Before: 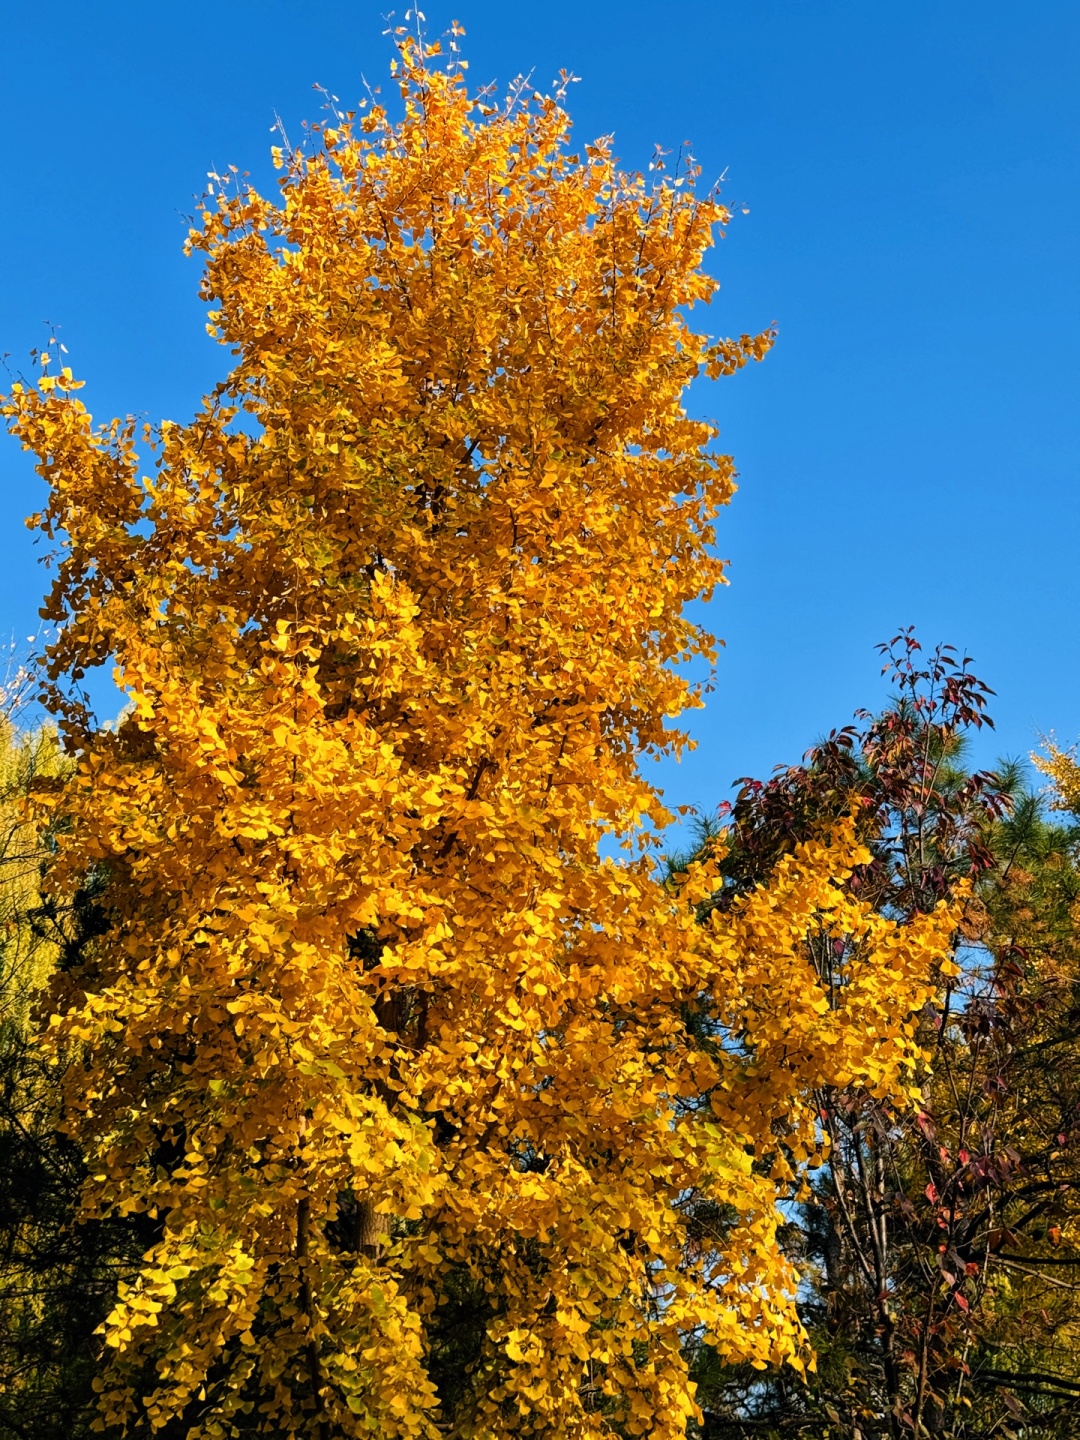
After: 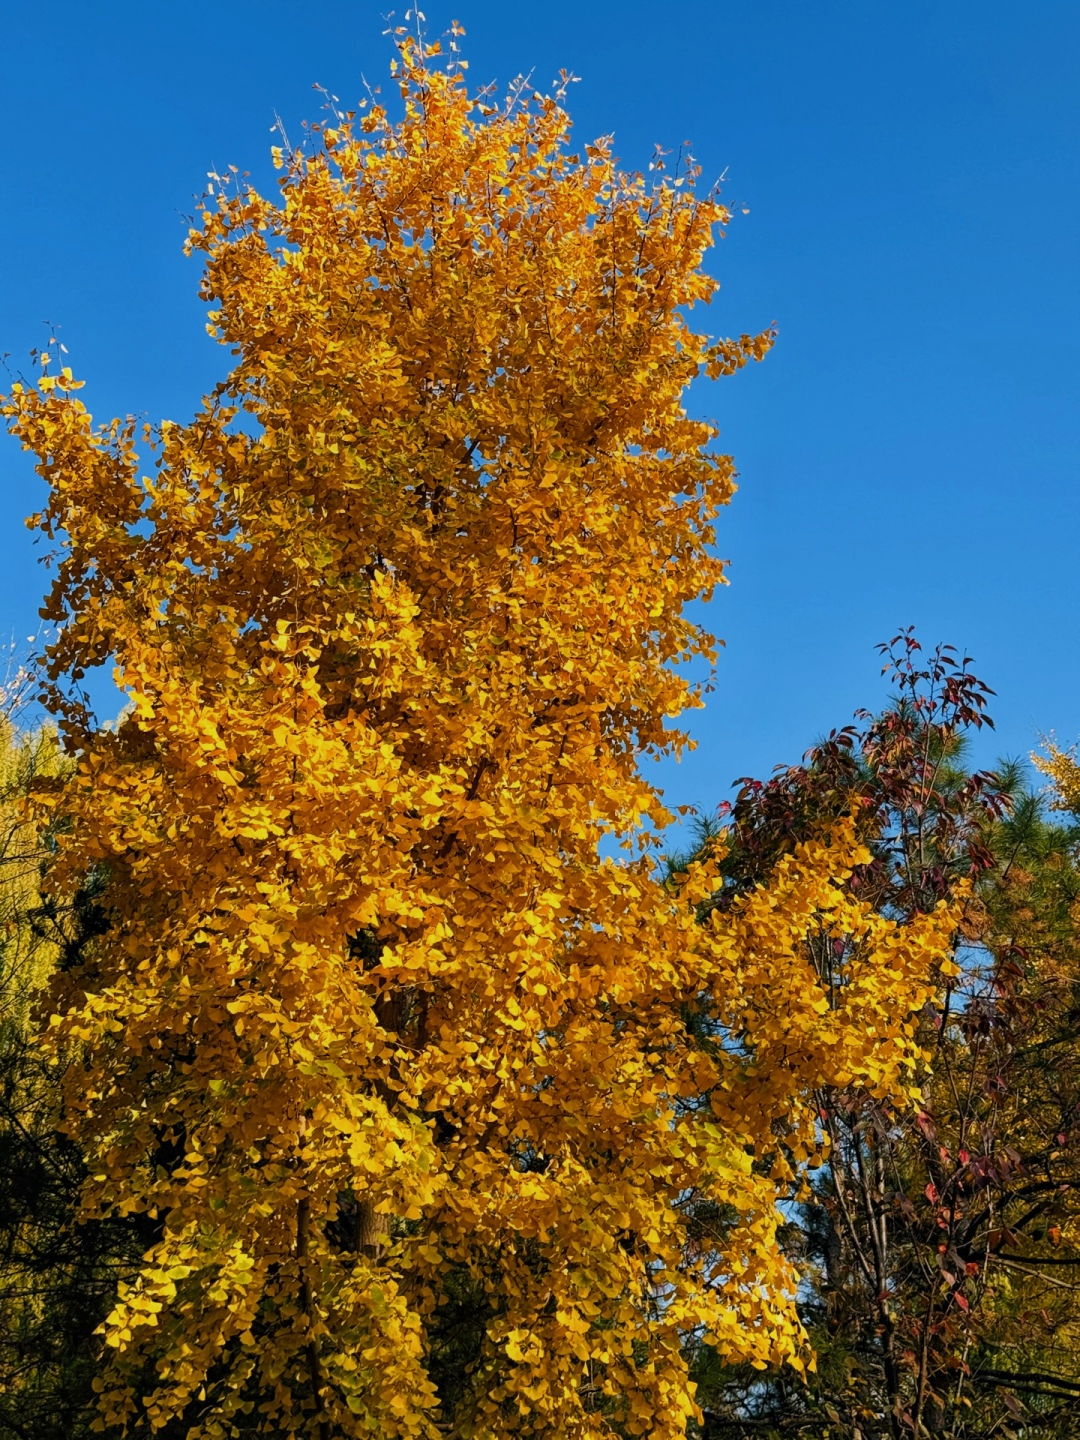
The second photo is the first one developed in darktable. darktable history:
tone equalizer: -8 EV 0.272 EV, -7 EV 0.437 EV, -6 EV 0.419 EV, -5 EV 0.243 EV, -3 EV -0.257 EV, -2 EV -0.437 EV, -1 EV -0.4 EV, +0 EV -0.27 EV
